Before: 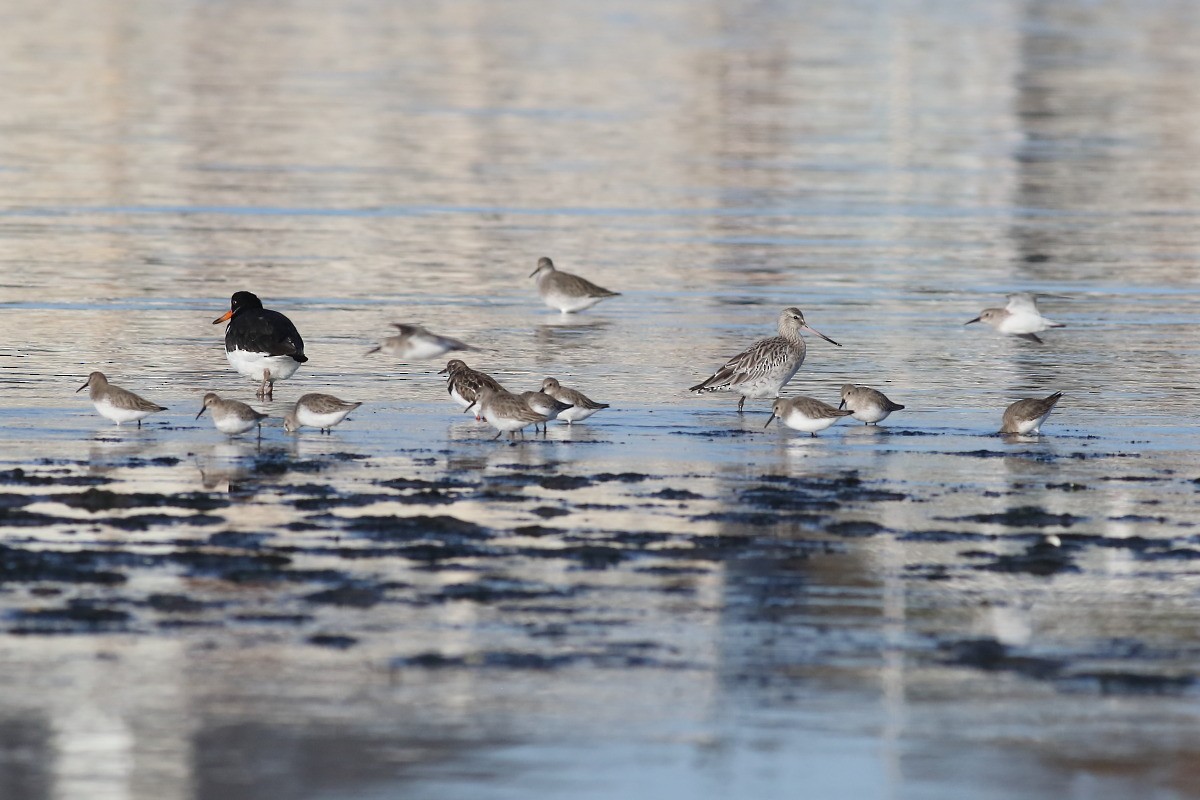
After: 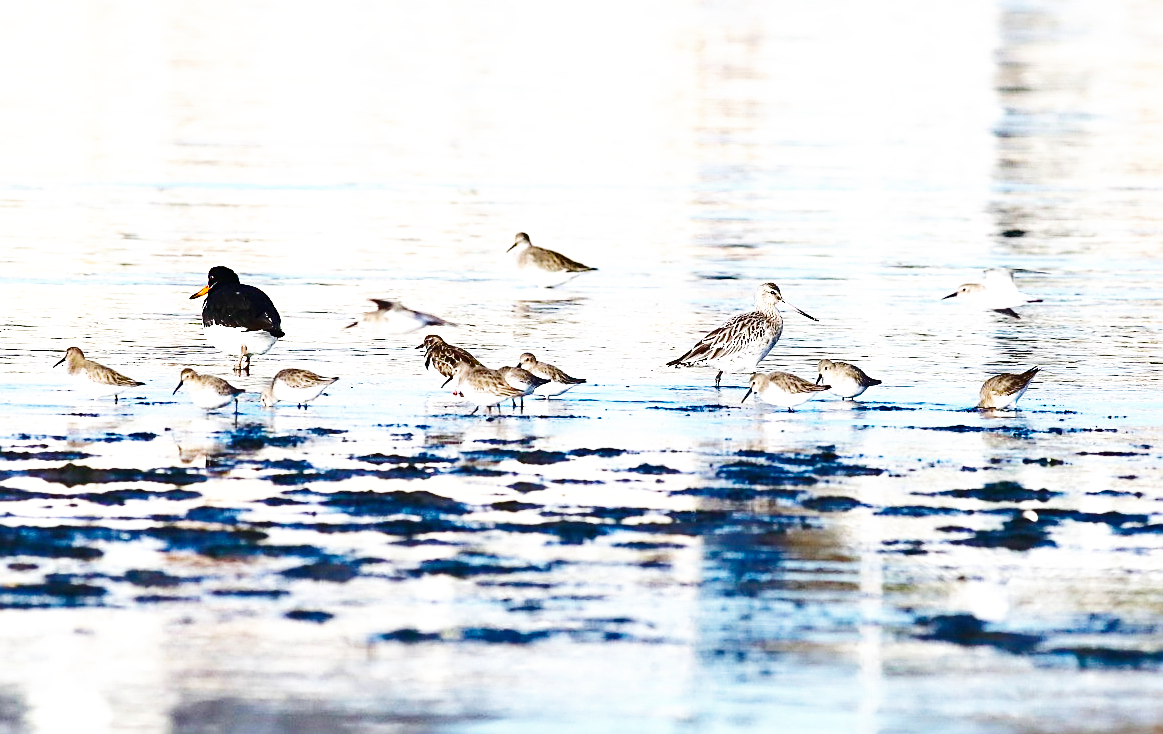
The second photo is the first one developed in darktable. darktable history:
sharpen: amount 0.499
color balance rgb: shadows lift › luminance -10.365%, shadows lift › chroma 0.676%, shadows lift › hue 110.44°, white fulcrum 0.088 EV, perceptual saturation grading › global saturation 30.643%, perceptual brilliance grading › global brilliance 12.372%, global vibrance 50.565%
crop: left 1.981%, top 3.197%, right 1.063%, bottom 4.939%
contrast brightness saturation: saturation -0.088
shadows and highlights: low approximation 0.01, soften with gaussian
base curve: curves: ch0 [(0, 0.003) (0.001, 0.002) (0.006, 0.004) (0.02, 0.022) (0.048, 0.086) (0.094, 0.234) (0.162, 0.431) (0.258, 0.629) (0.385, 0.8) (0.548, 0.918) (0.751, 0.988) (1, 1)], preserve colors none
exposure: black level correction 0, exposure 0.5 EV, compensate highlight preservation false
